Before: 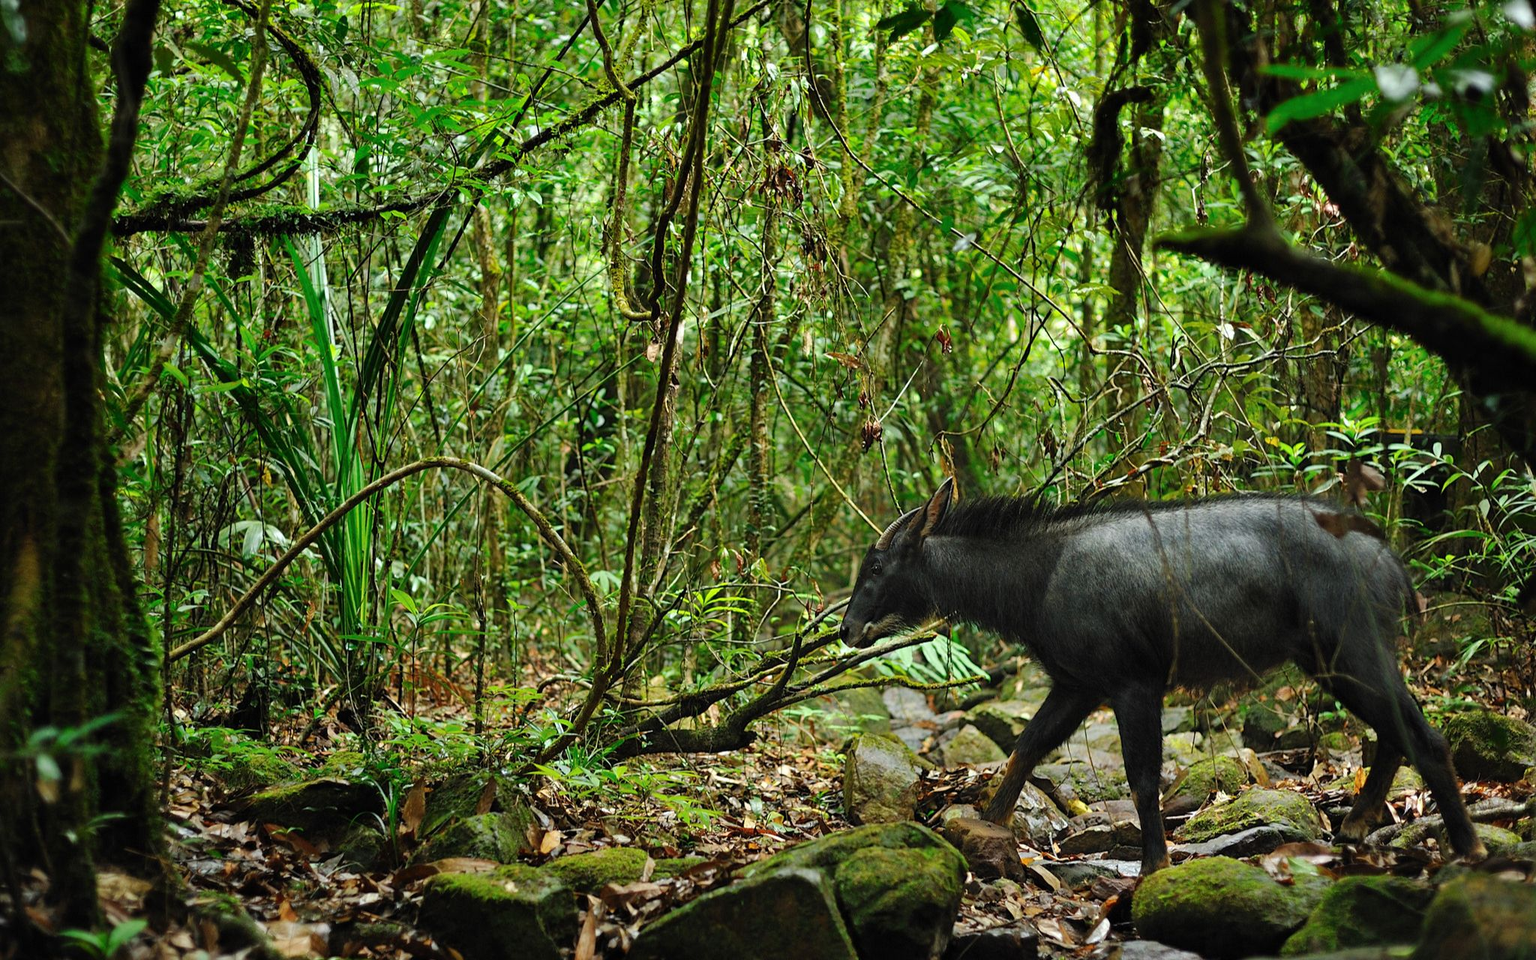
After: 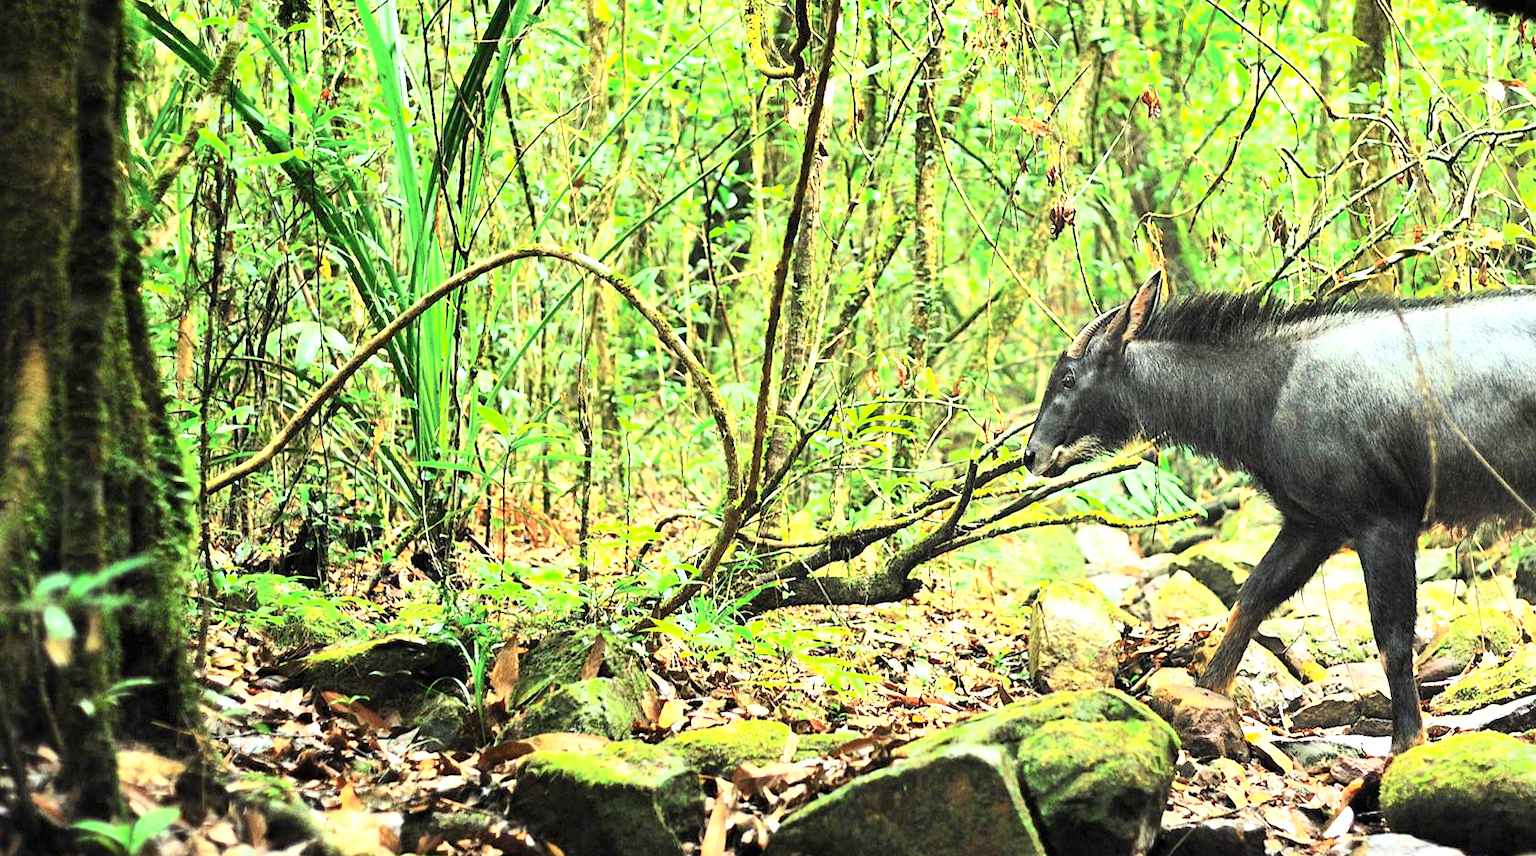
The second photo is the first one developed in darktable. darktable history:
crop: top 26.764%, right 17.966%
exposure: black level correction 0.001, exposure 1.83 EV, compensate highlight preservation false
tone curve: curves: ch0 [(0, 0) (0.093, 0.104) (0.226, 0.291) (0.327, 0.431) (0.471, 0.648) (0.759, 0.926) (1, 1)], color space Lab, independent channels, preserve colors none
